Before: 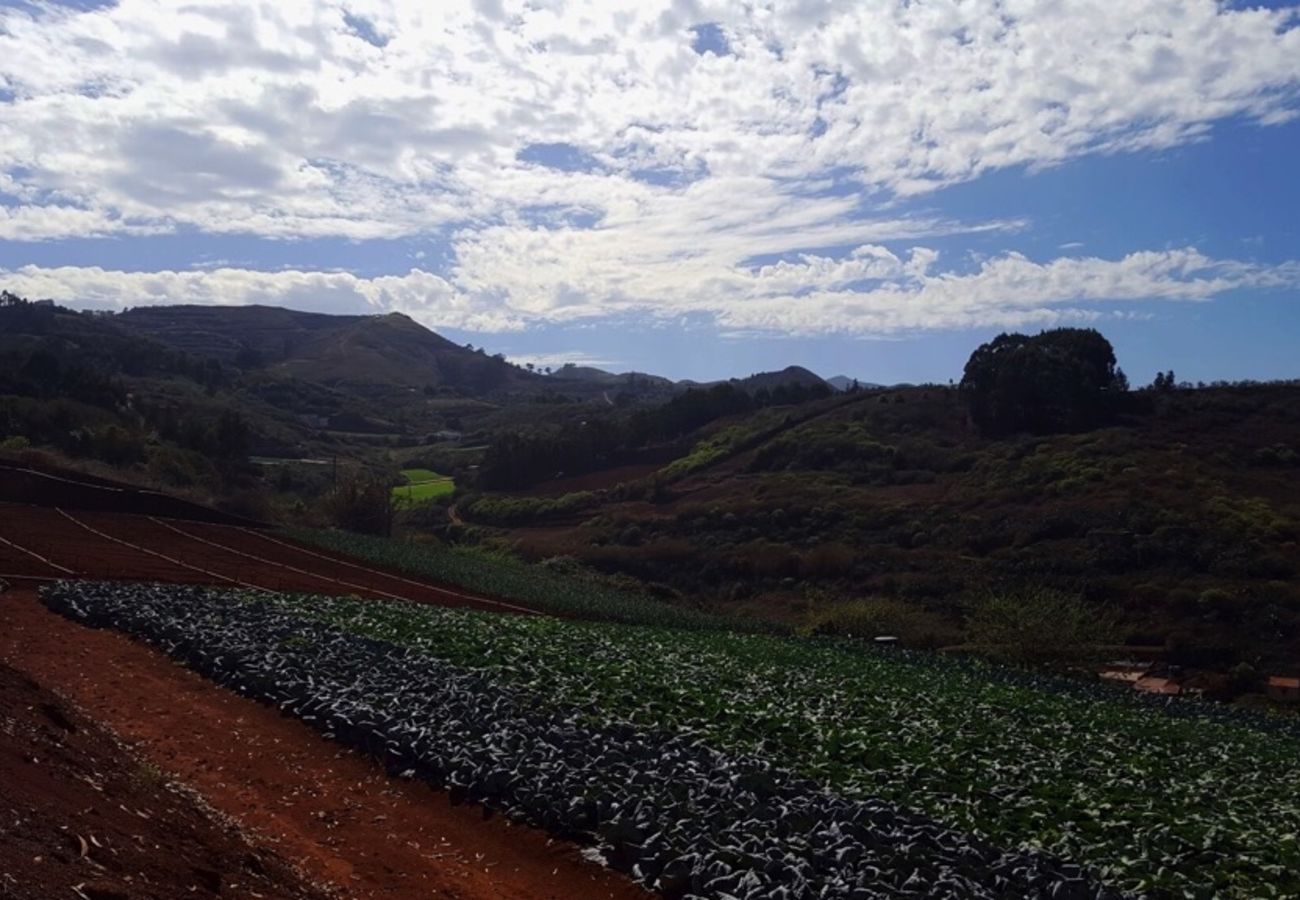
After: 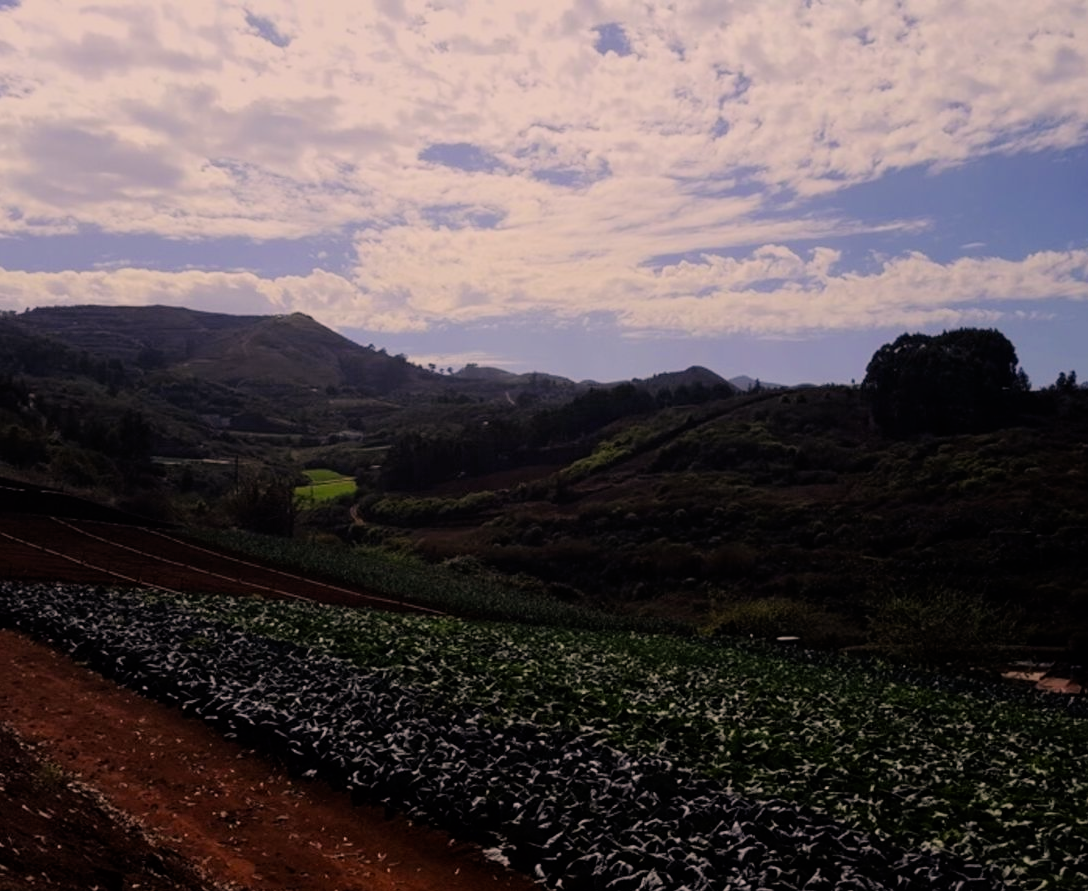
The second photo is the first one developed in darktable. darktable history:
color correction: highlights a* 11.96, highlights b* 11.58
filmic rgb: black relative exposure -7.48 EV, white relative exposure 4.83 EV, hardness 3.4, color science v6 (2022)
crop: left 7.598%, right 7.873%
